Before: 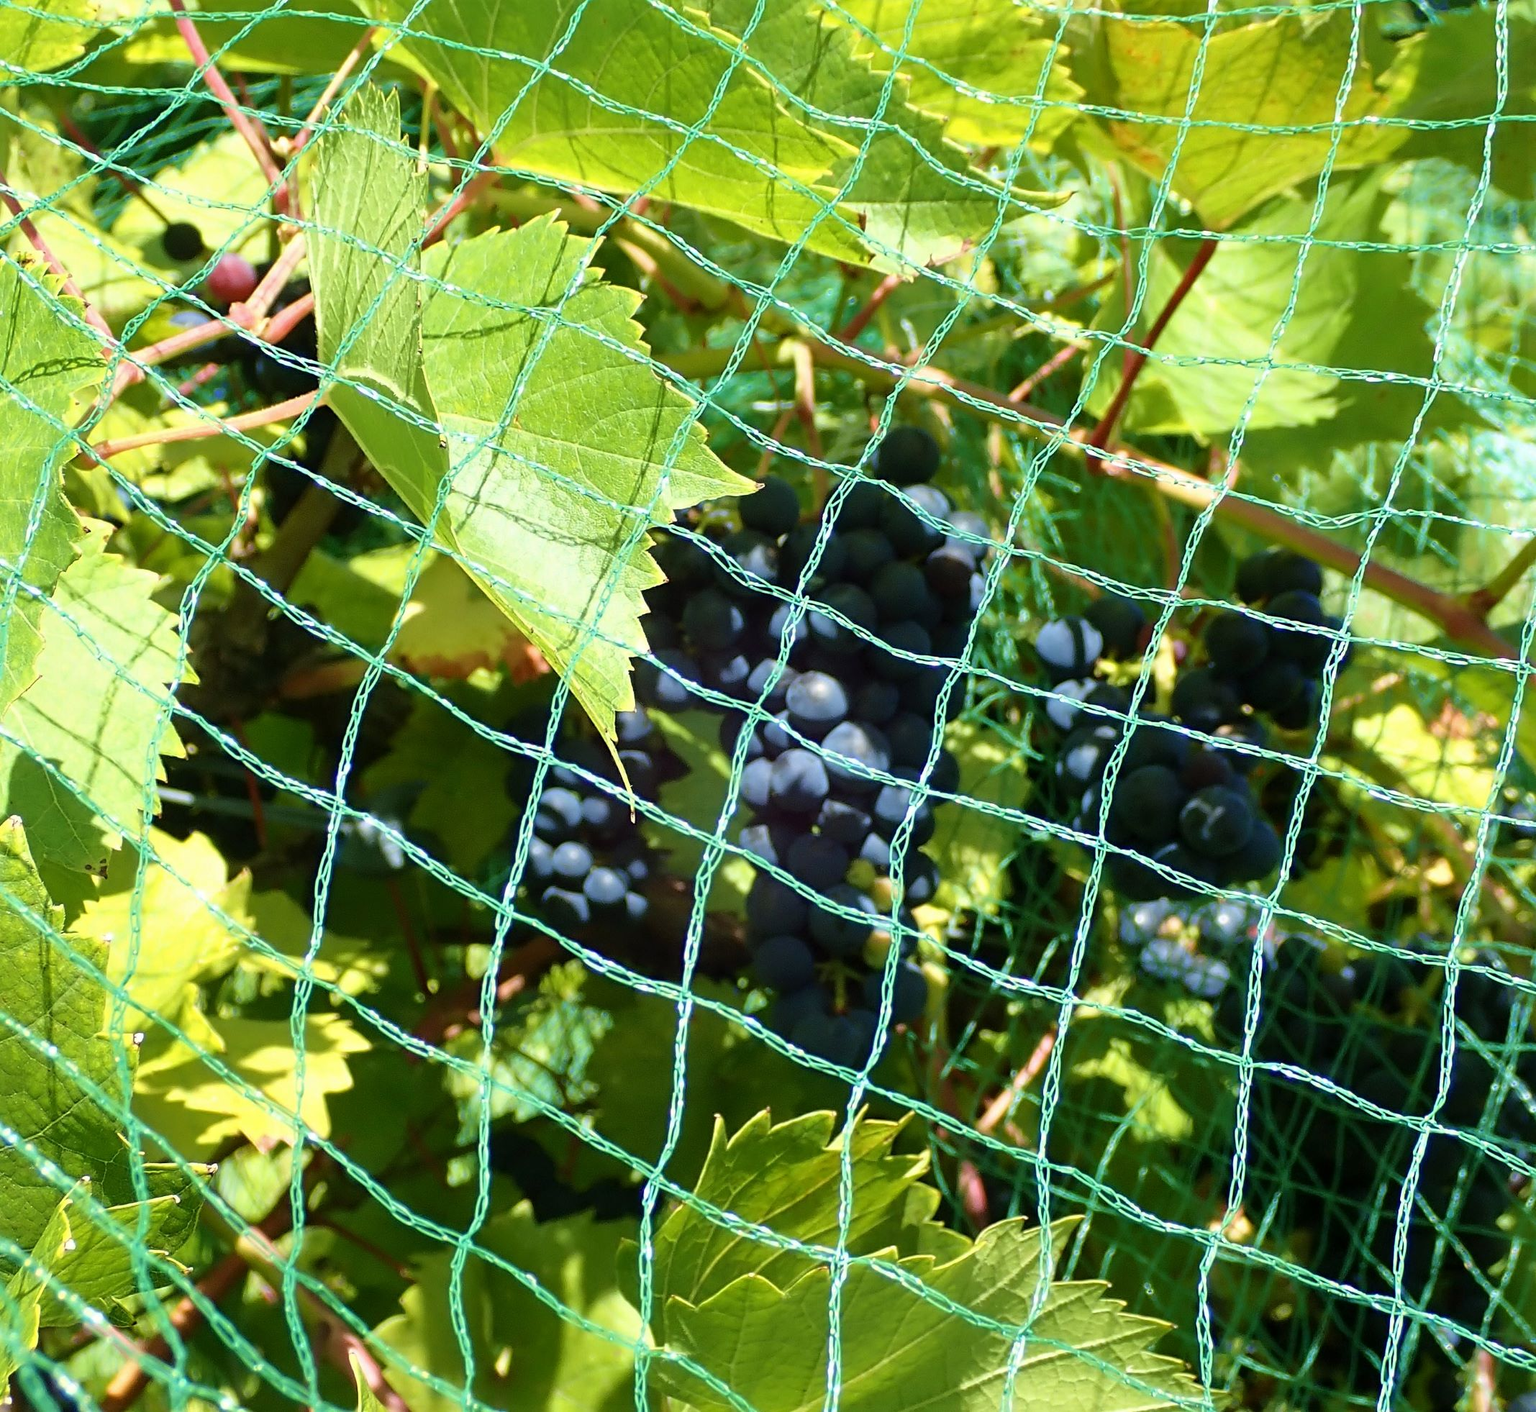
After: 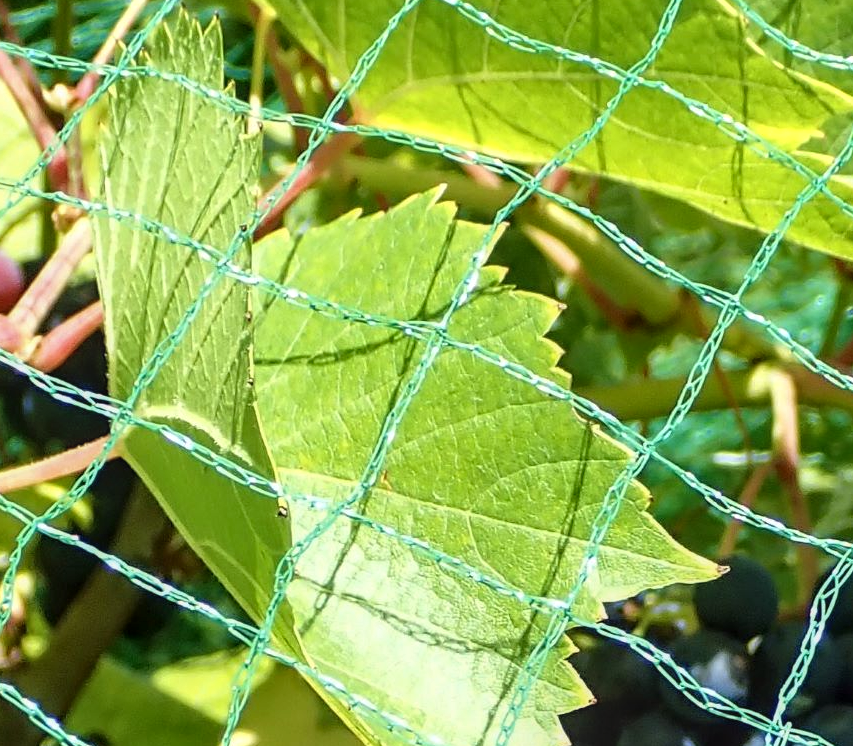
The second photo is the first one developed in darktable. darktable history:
local contrast: on, module defaults
crop: left 15.626%, top 5.44%, right 44.402%, bottom 56.531%
